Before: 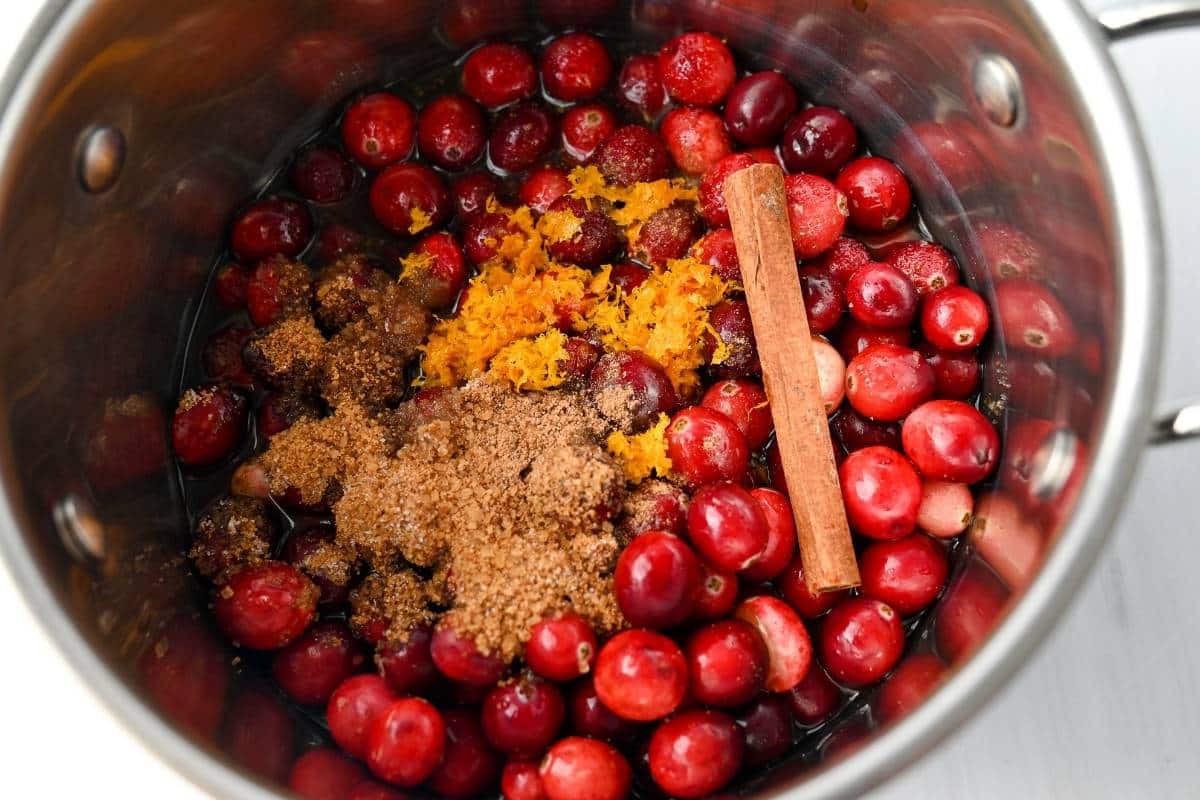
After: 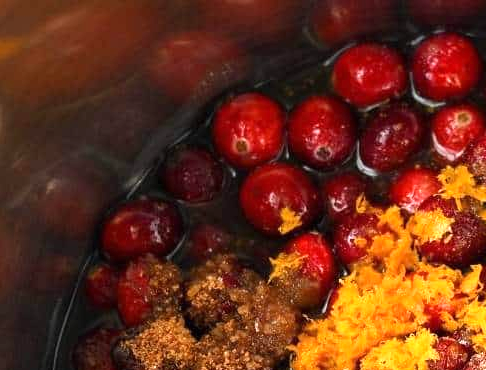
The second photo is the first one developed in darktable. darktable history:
exposure: black level correction 0, exposure 0.693 EV, compensate highlight preservation false
crop and rotate: left 10.868%, top 0.101%, right 48.582%, bottom 53.589%
